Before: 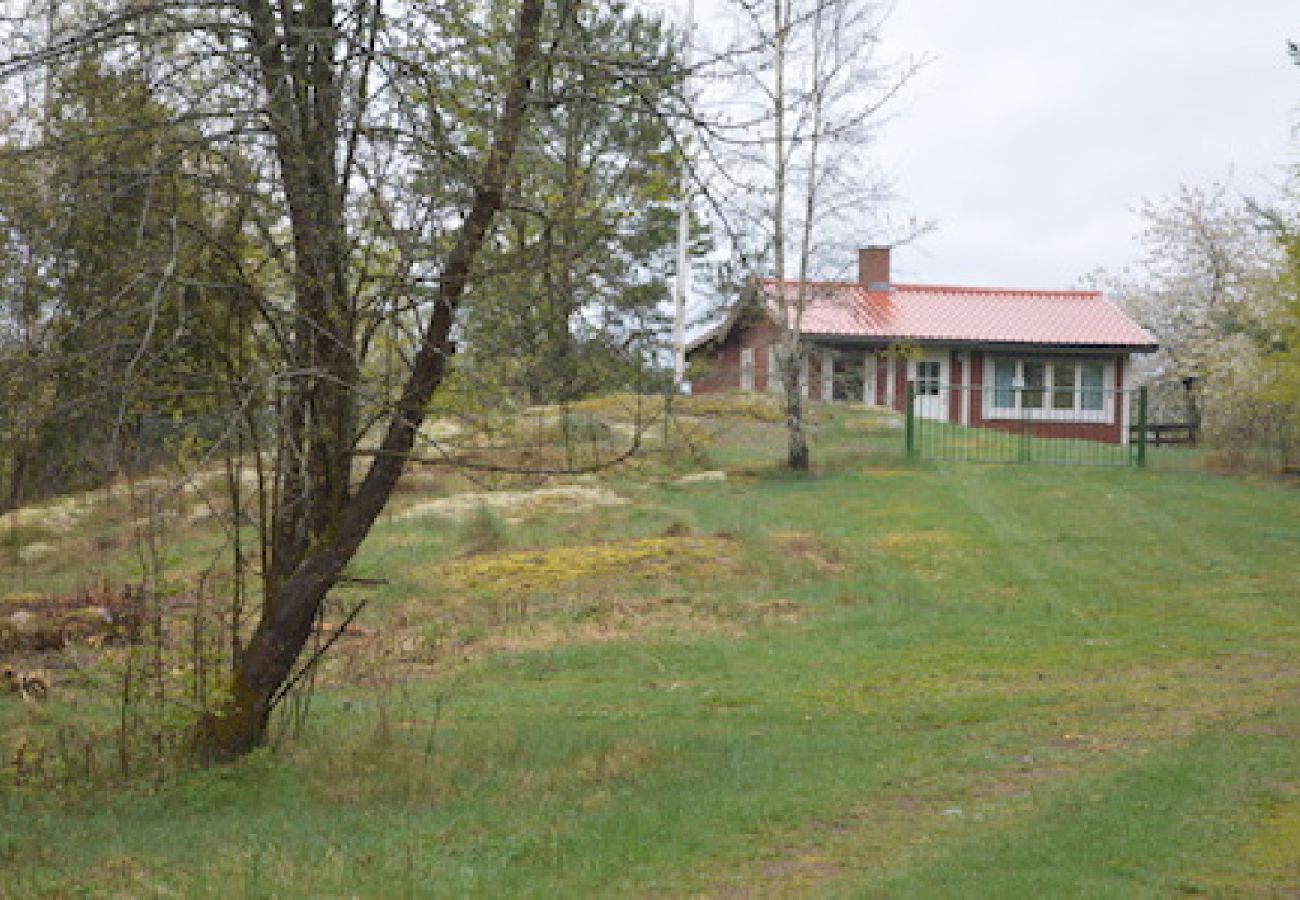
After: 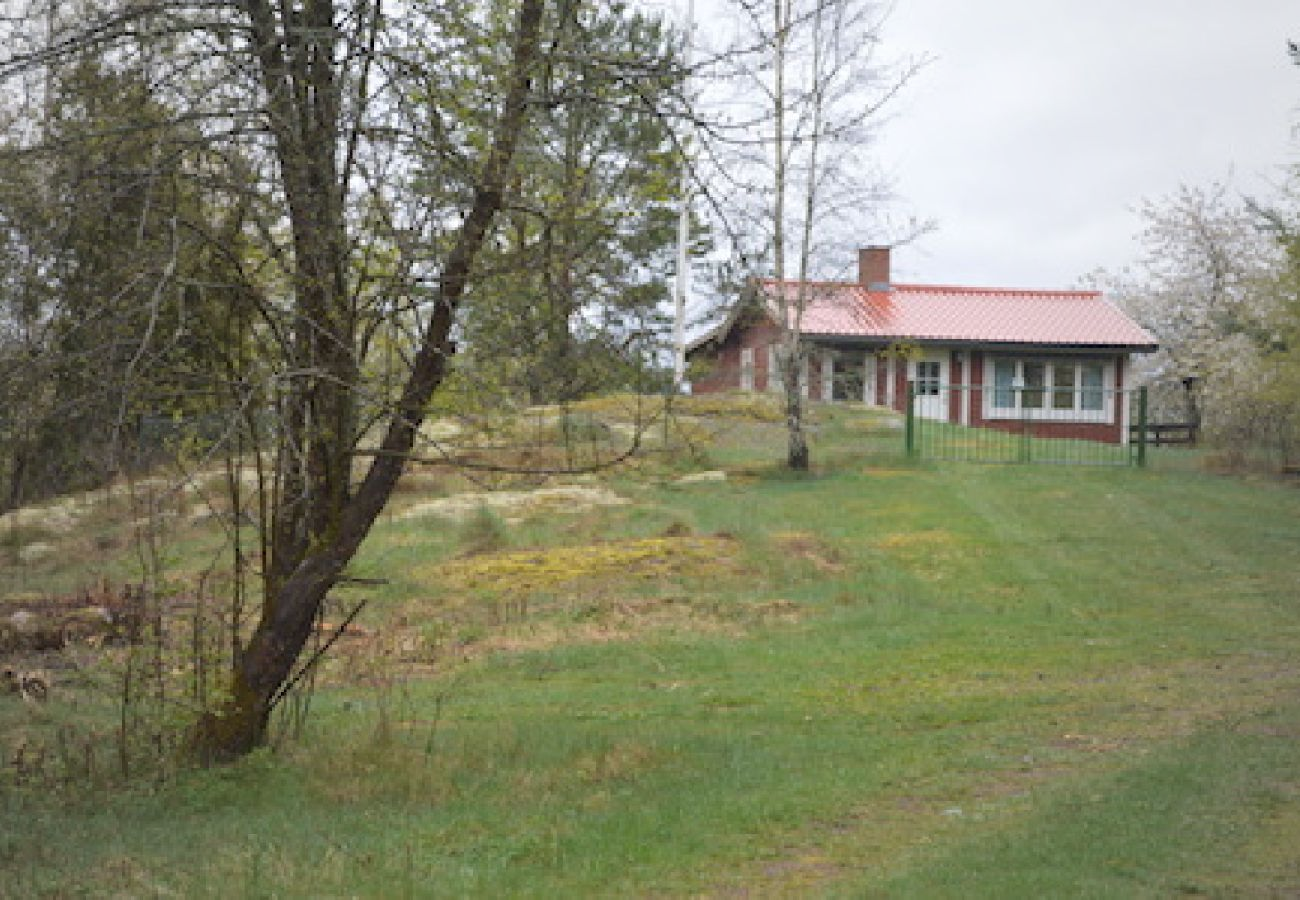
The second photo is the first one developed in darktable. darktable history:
vignetting: fall-off start 72.03%, fall-off radius 107.62%, brightness -0.198, width/height ratio 0.734
